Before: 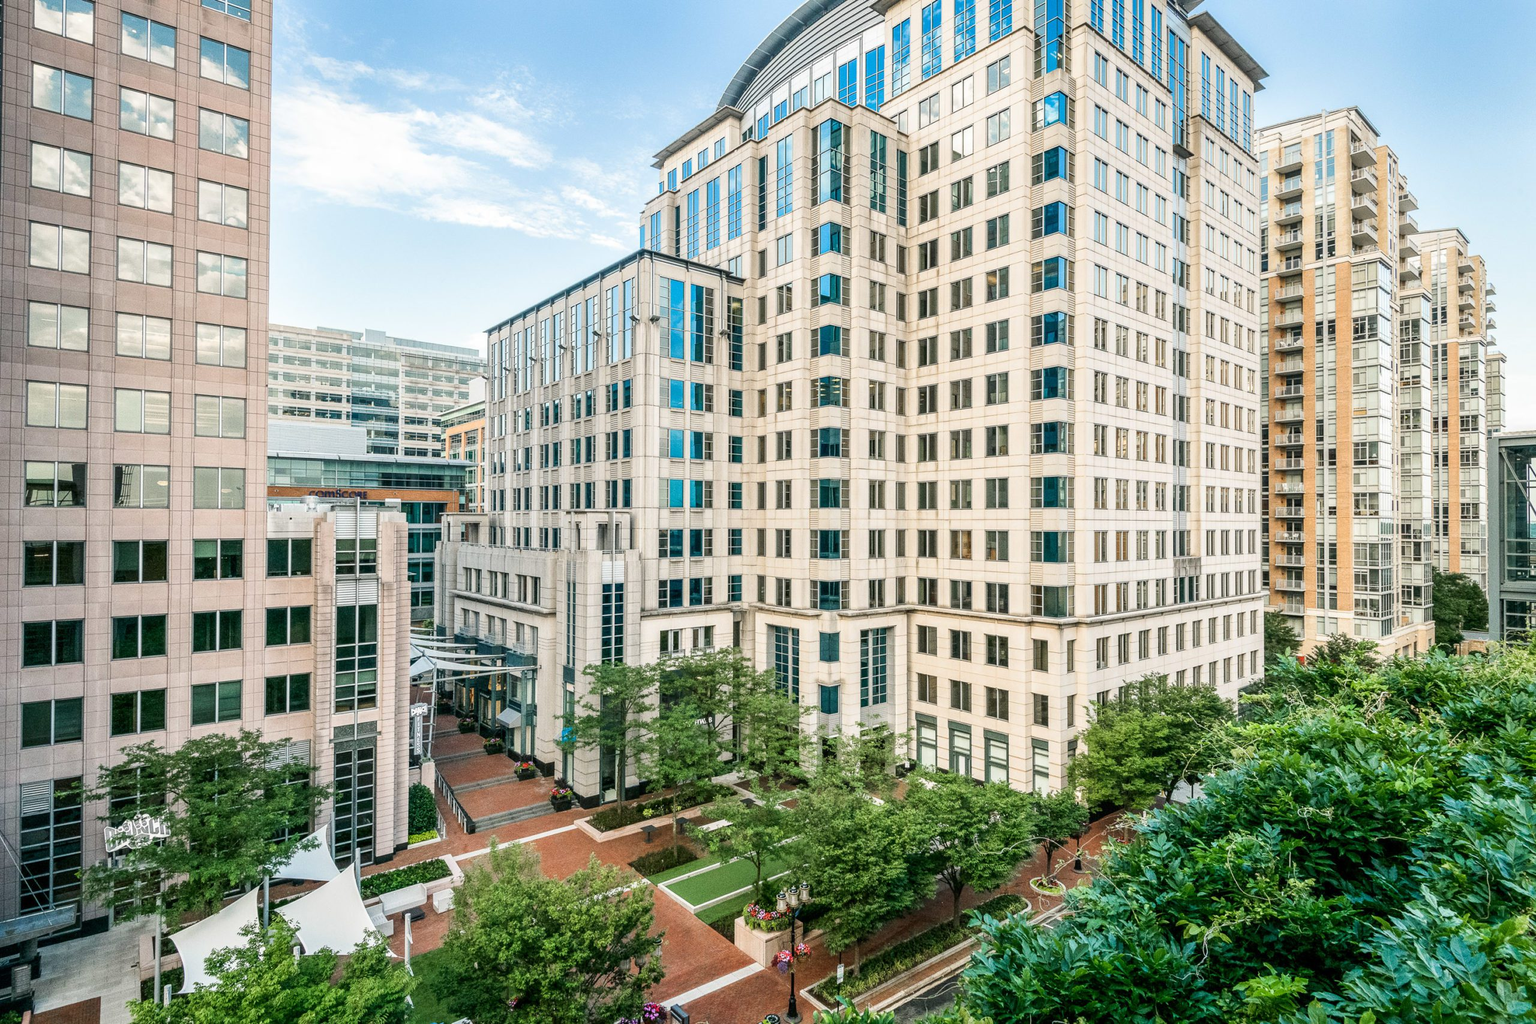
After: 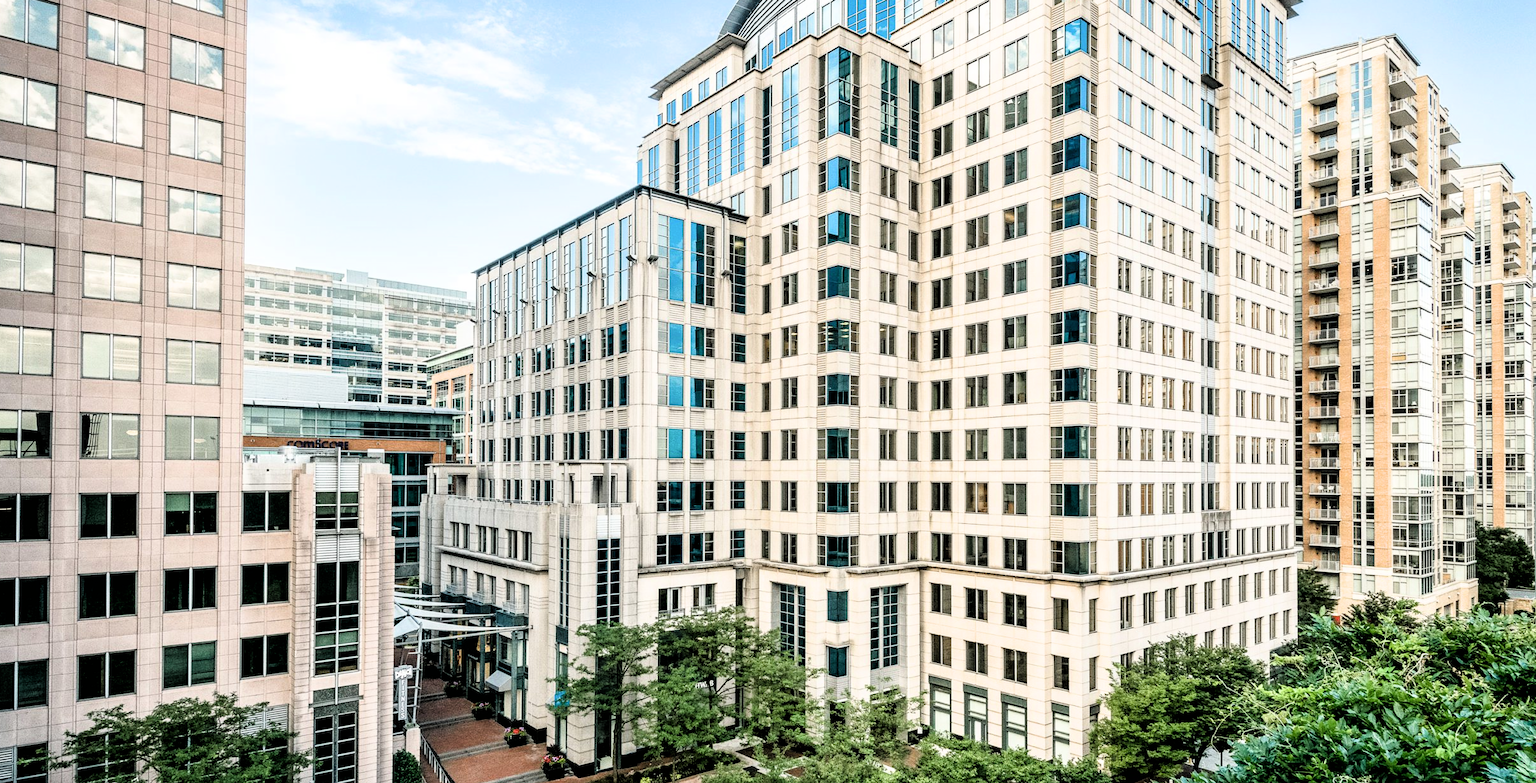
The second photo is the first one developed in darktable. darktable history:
crop: left 2.464%, top 7.32%, right 2.994%, bottom 20.356%
filmic rgb: black relative exposure -3.66 EV, white relative exposure 2.44 EV, hardness 3.28
